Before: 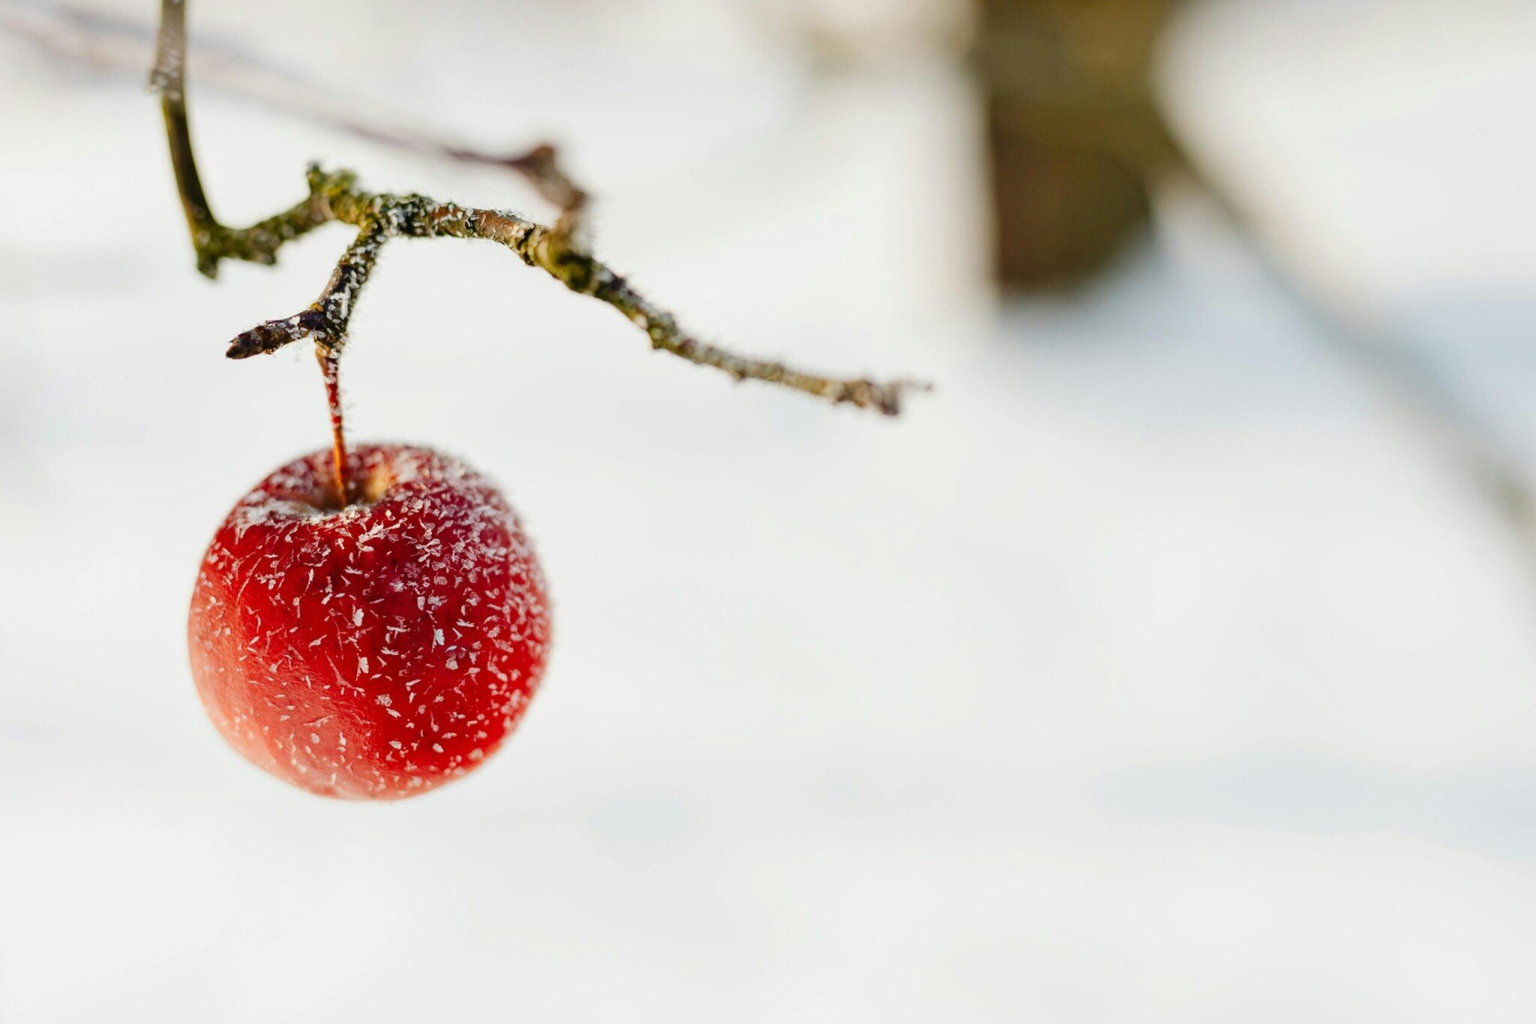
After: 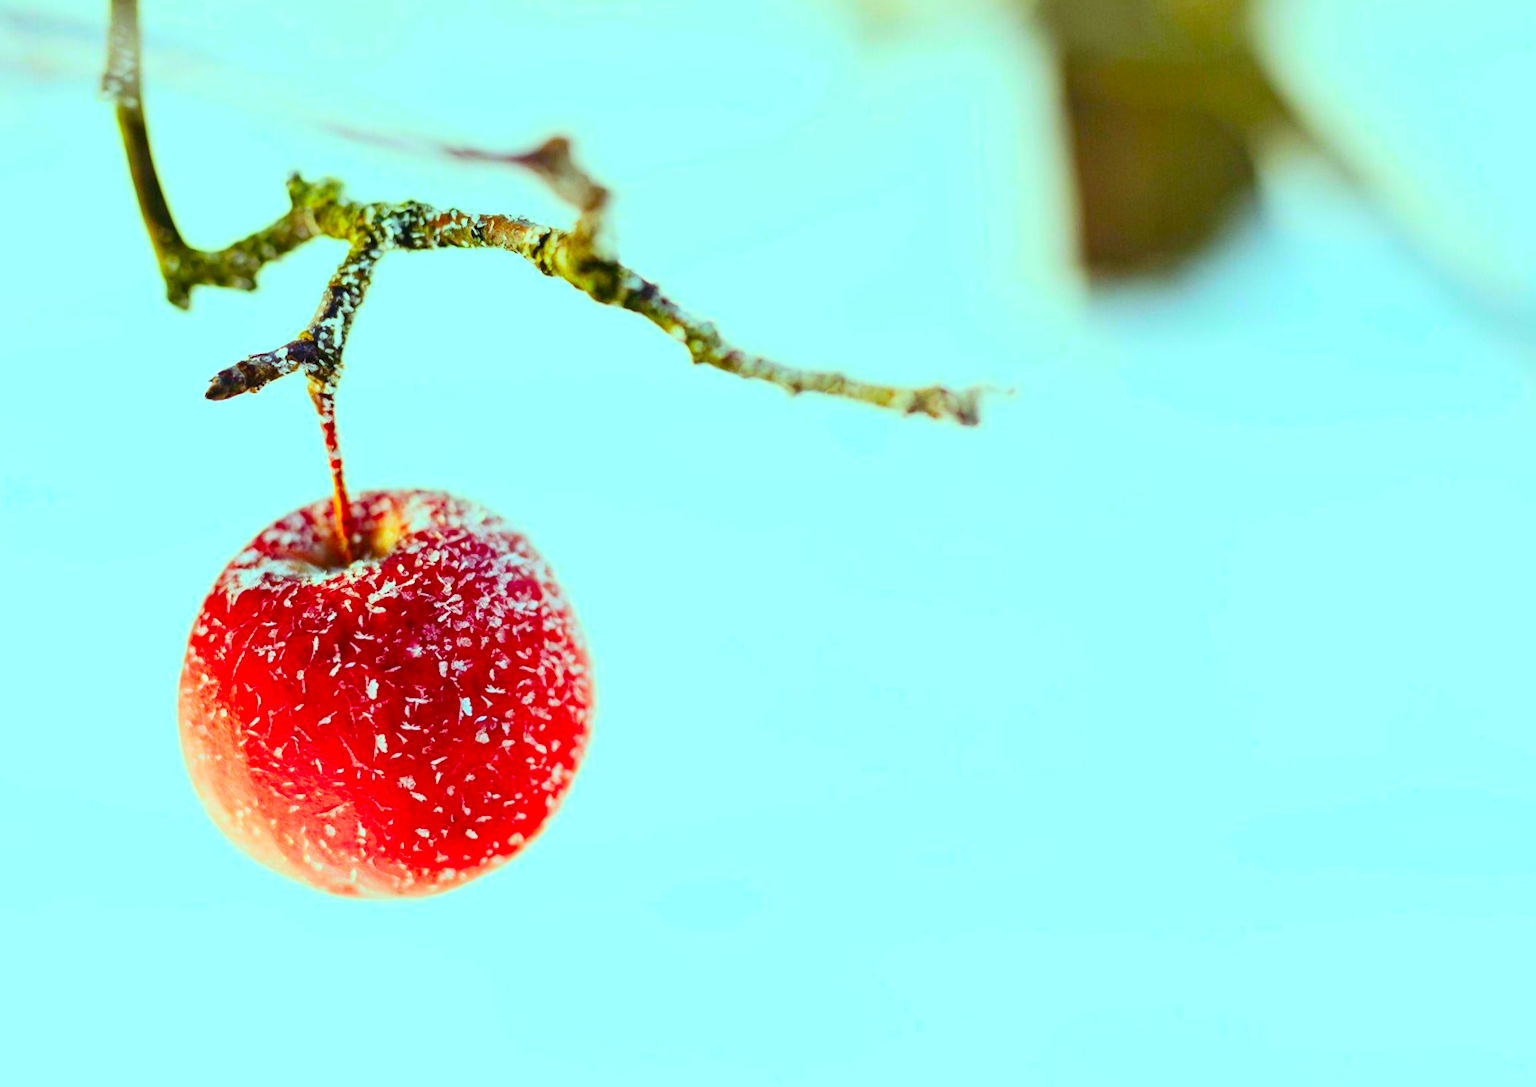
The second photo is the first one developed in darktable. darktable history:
color balance: mode lift, gamma, gain (sRGB), lift [0.997, 0.979, 1.021, 1.011], gamma [1, 1.084, 0.916, 0.998], gain [1, 0.87, 1.13, 1.101], contrast 4.55%, contrast fulcrum 38.24%, output saturation 104.09%
contrast brightness saturation: contrast 0.2, brightness 0.2, saturation 0.8
rotate and perspective: rotation -3°, crop left 0.031, crop right 0.968, crop top 0.07, crop bottom 0.93
crop and rotate: left 1.088%, right 8.807%
